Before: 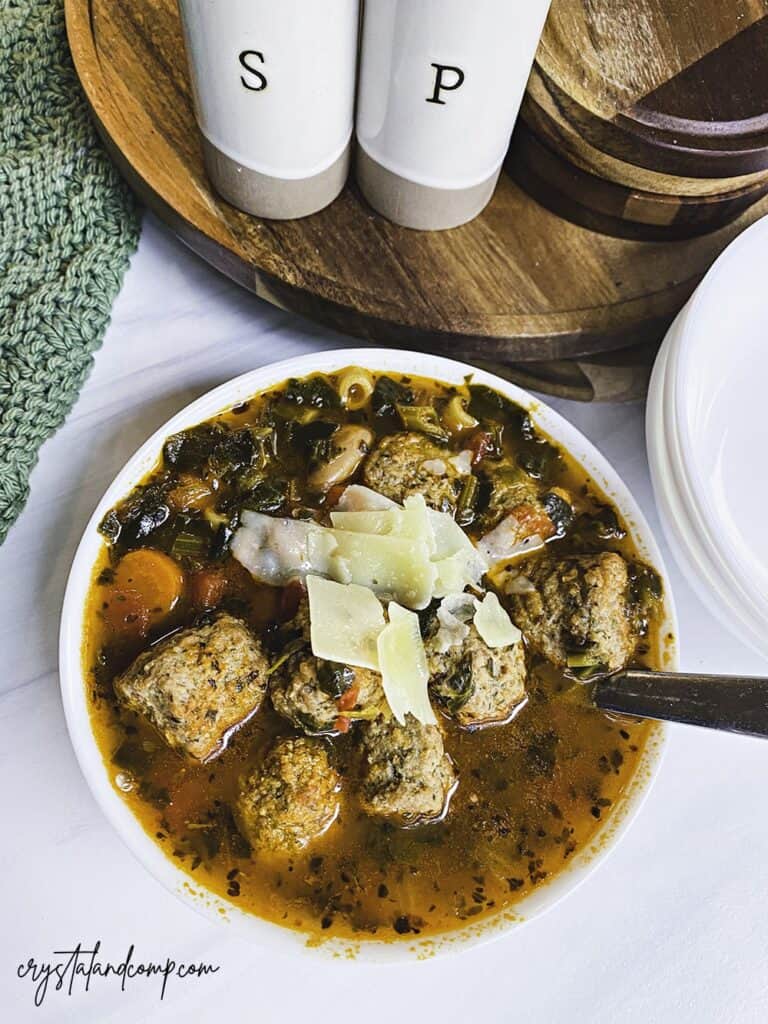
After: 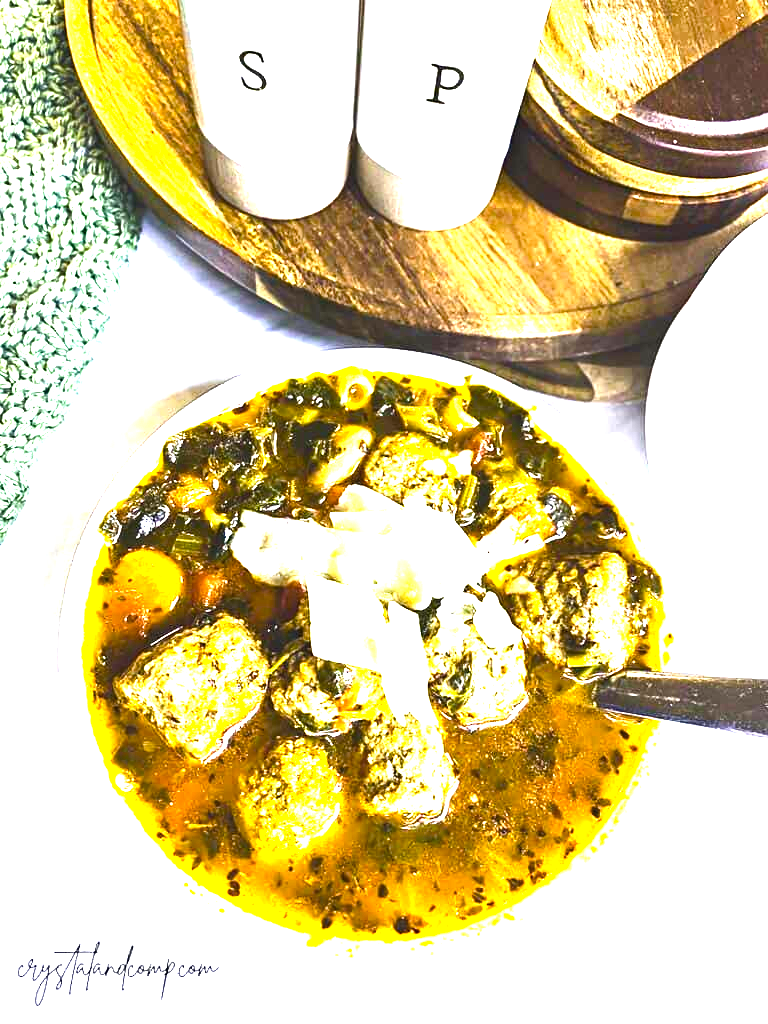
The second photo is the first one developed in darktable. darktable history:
white balance: emerald 1
exposure: black level correction 0, exposure 2.138 EV, compensate exposure bias true, compensate highlight preservation false
color balance rgb: linear chroma grading › global chroma 16.62%, perceptual saturation grading › highlights -8.63%, perceptual saturation grading › mid-tones 18.66%, perceptual saturation grading › shadows 28.49%, perceptual brilliance grading › highlights 14.22%, perceptual brilliance grading › shadows -18.96%, global vibrance 27.71%
